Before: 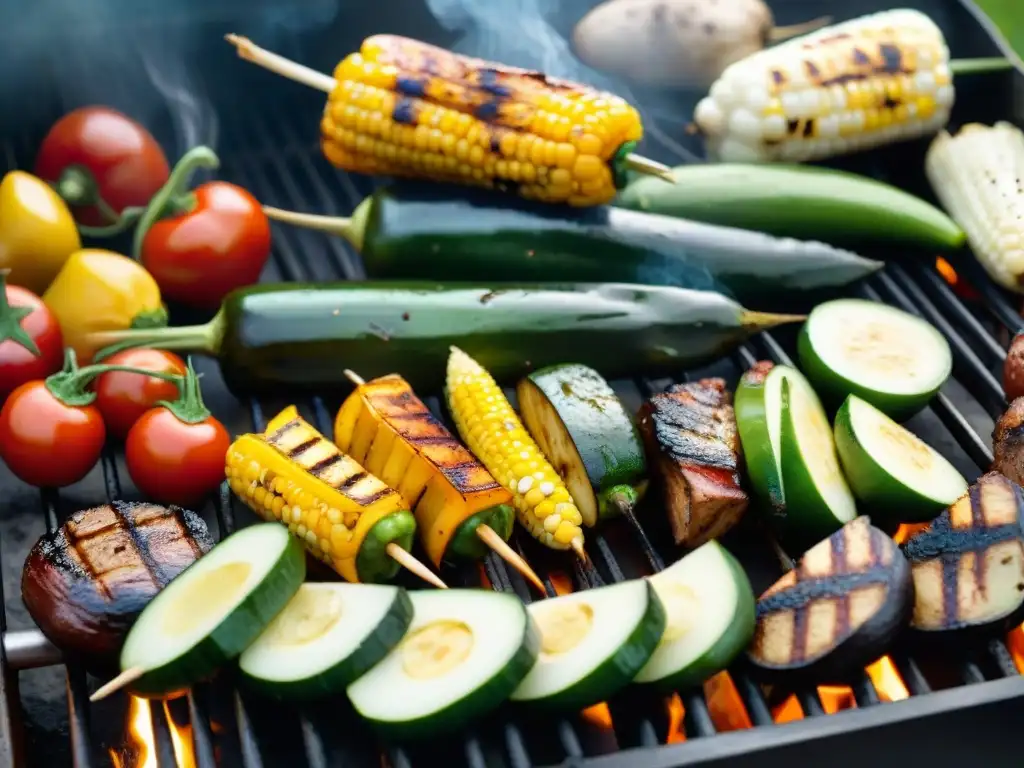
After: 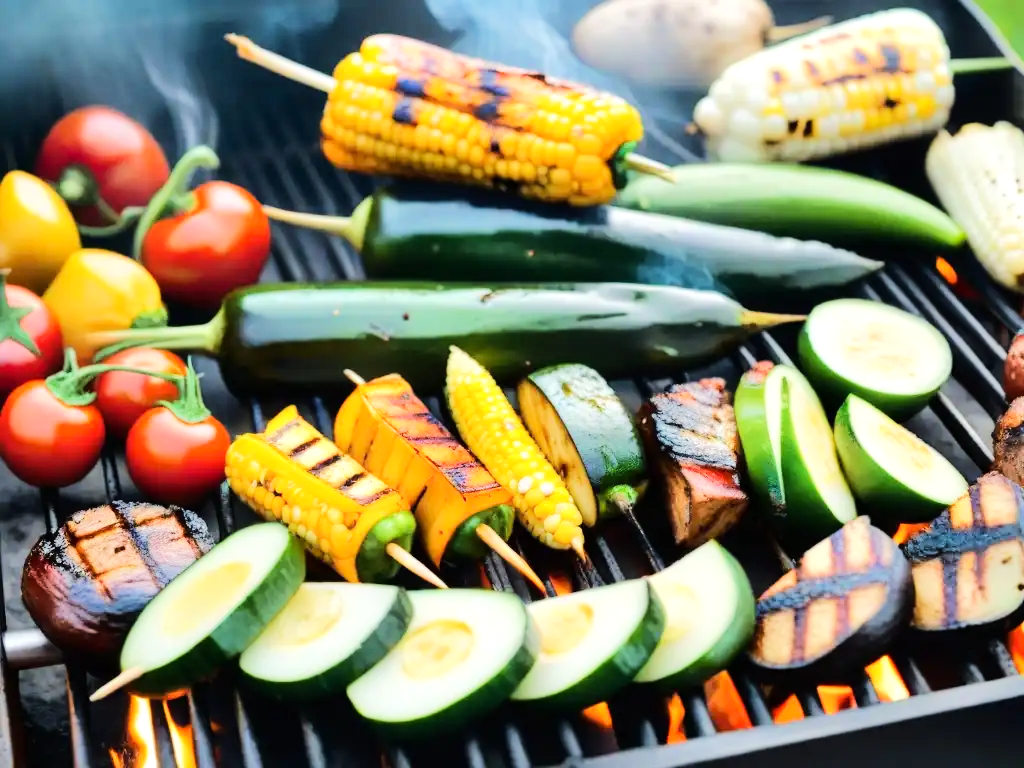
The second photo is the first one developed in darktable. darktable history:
tone equalizer: -7 EV 0.164 EV, -6 EV 0.579 EV, -5 EV 1.11 EV, -4 EV 1.35 EV, -3 EV 1.16 EV, -2 EV 0.6 EV, -1 EV 0.157 EV, edges refinement/feathering 500, mask exposure compensation -1.57 EV, preserve details no
